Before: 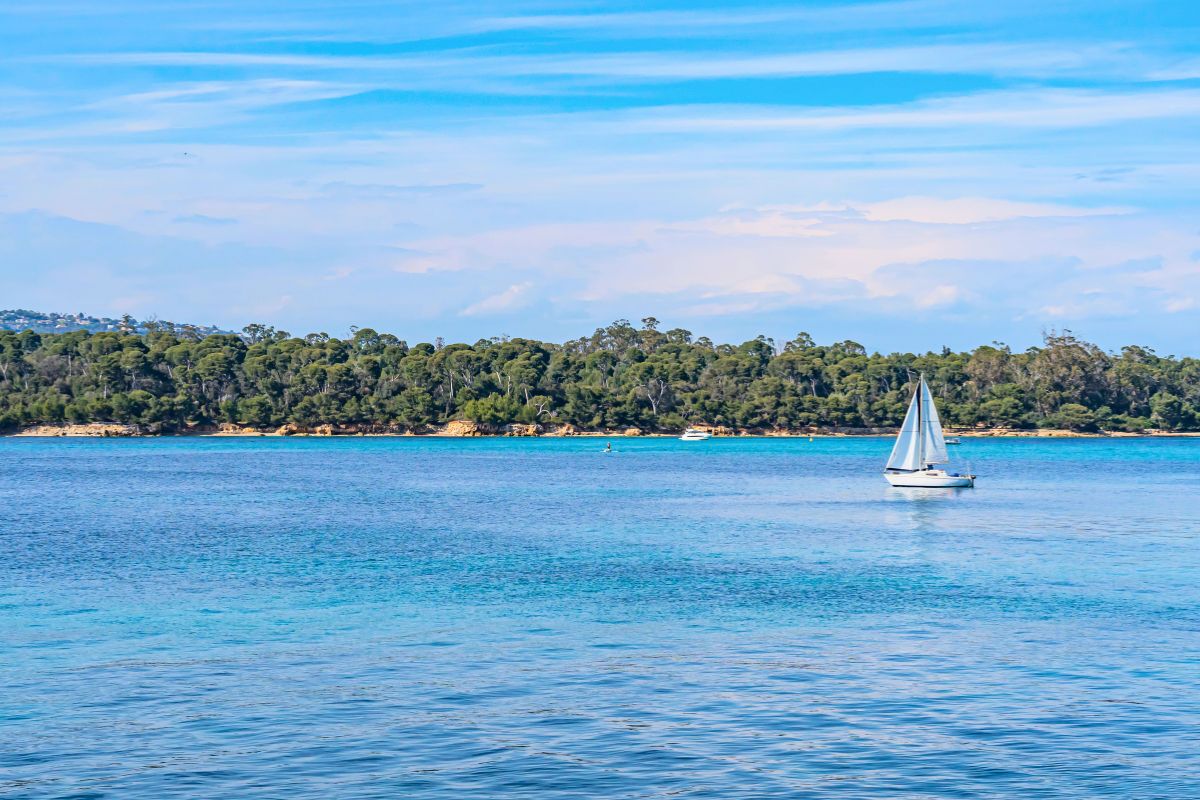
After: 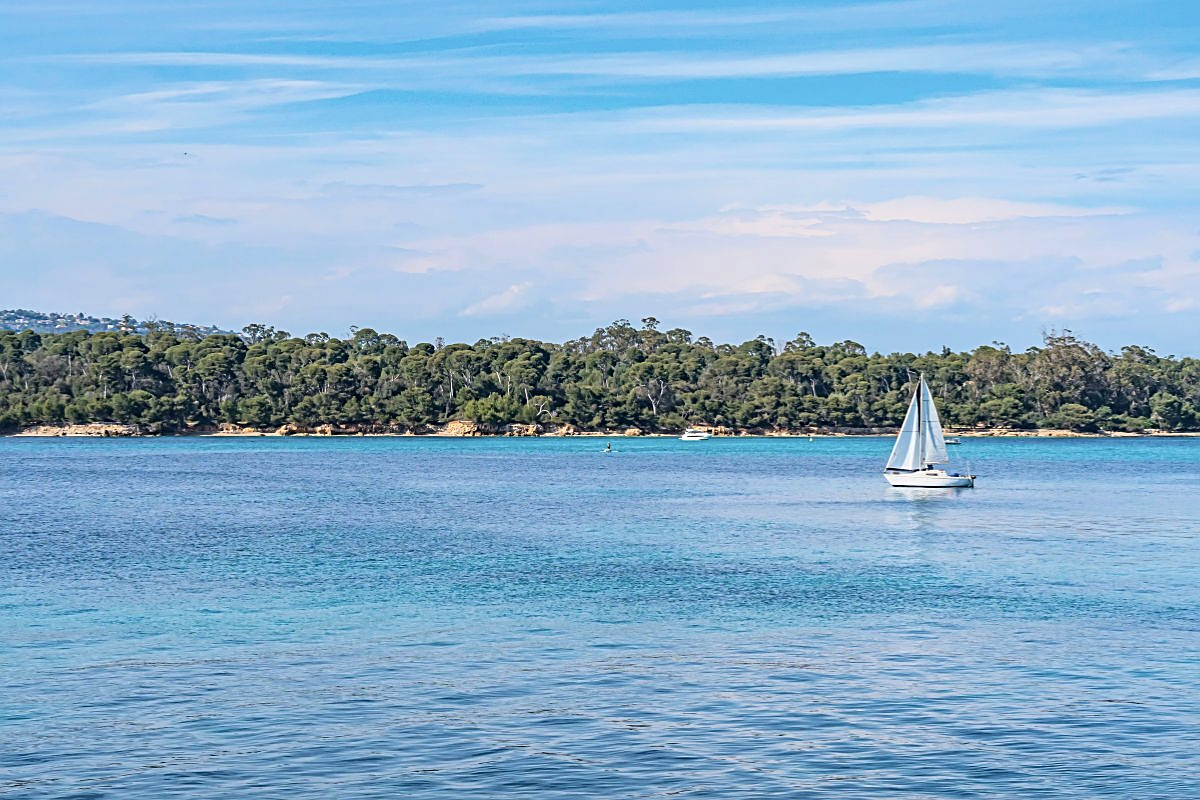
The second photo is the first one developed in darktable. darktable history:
sharpen: on, module defaults
color correction: highlights b* 0.048, saturation 0.794
